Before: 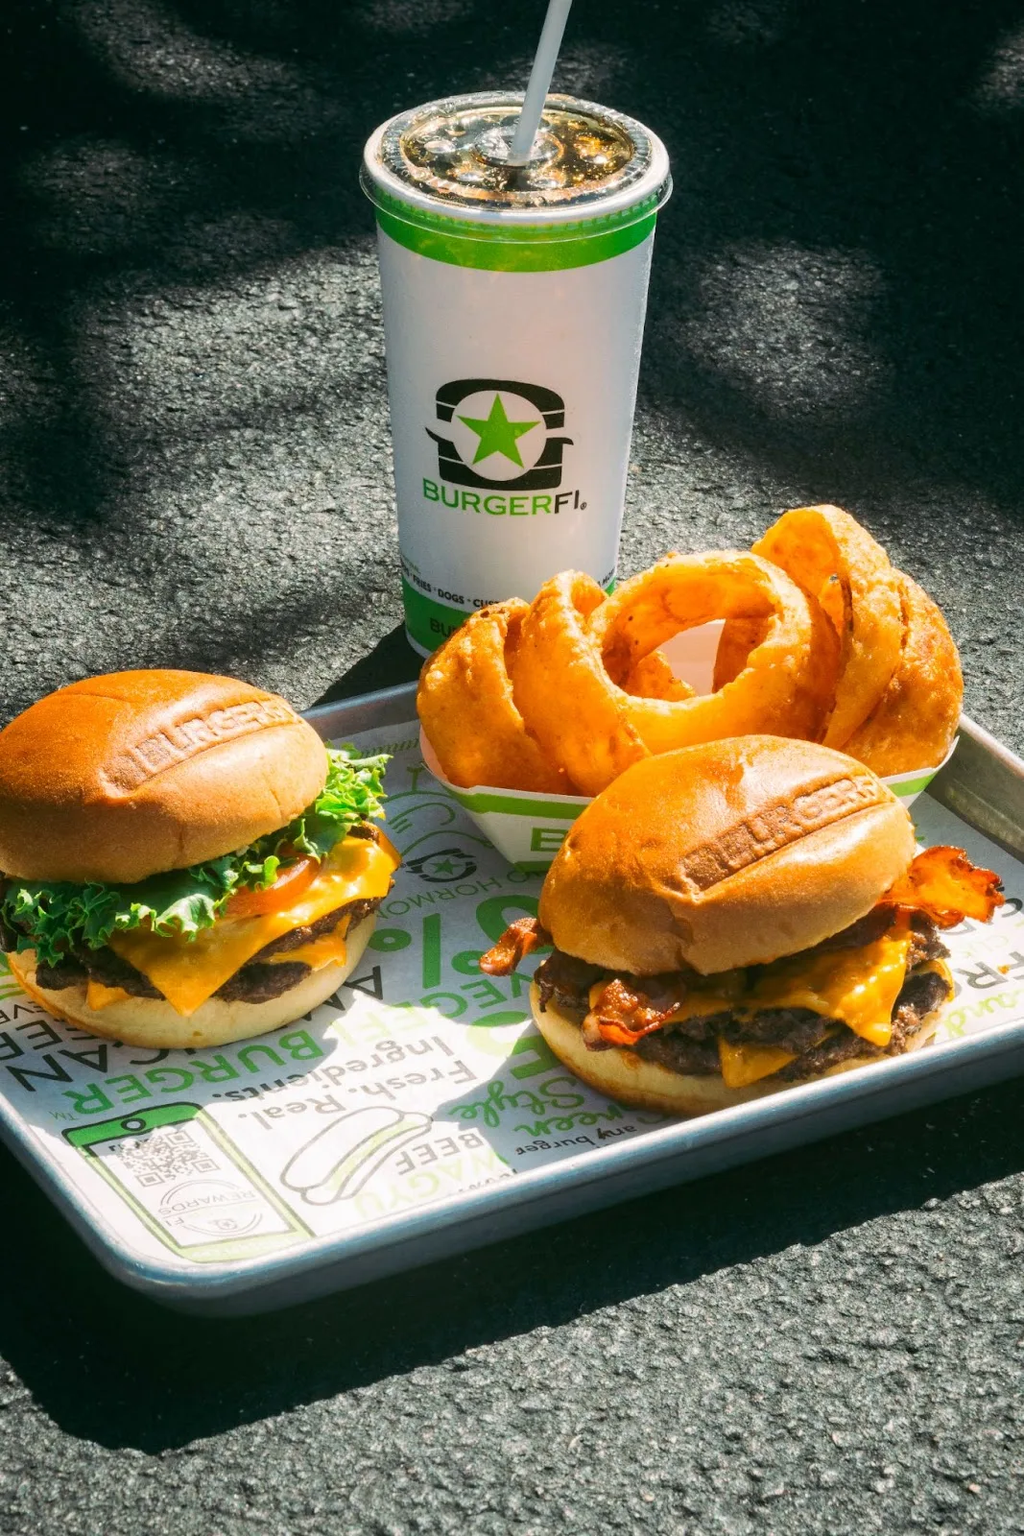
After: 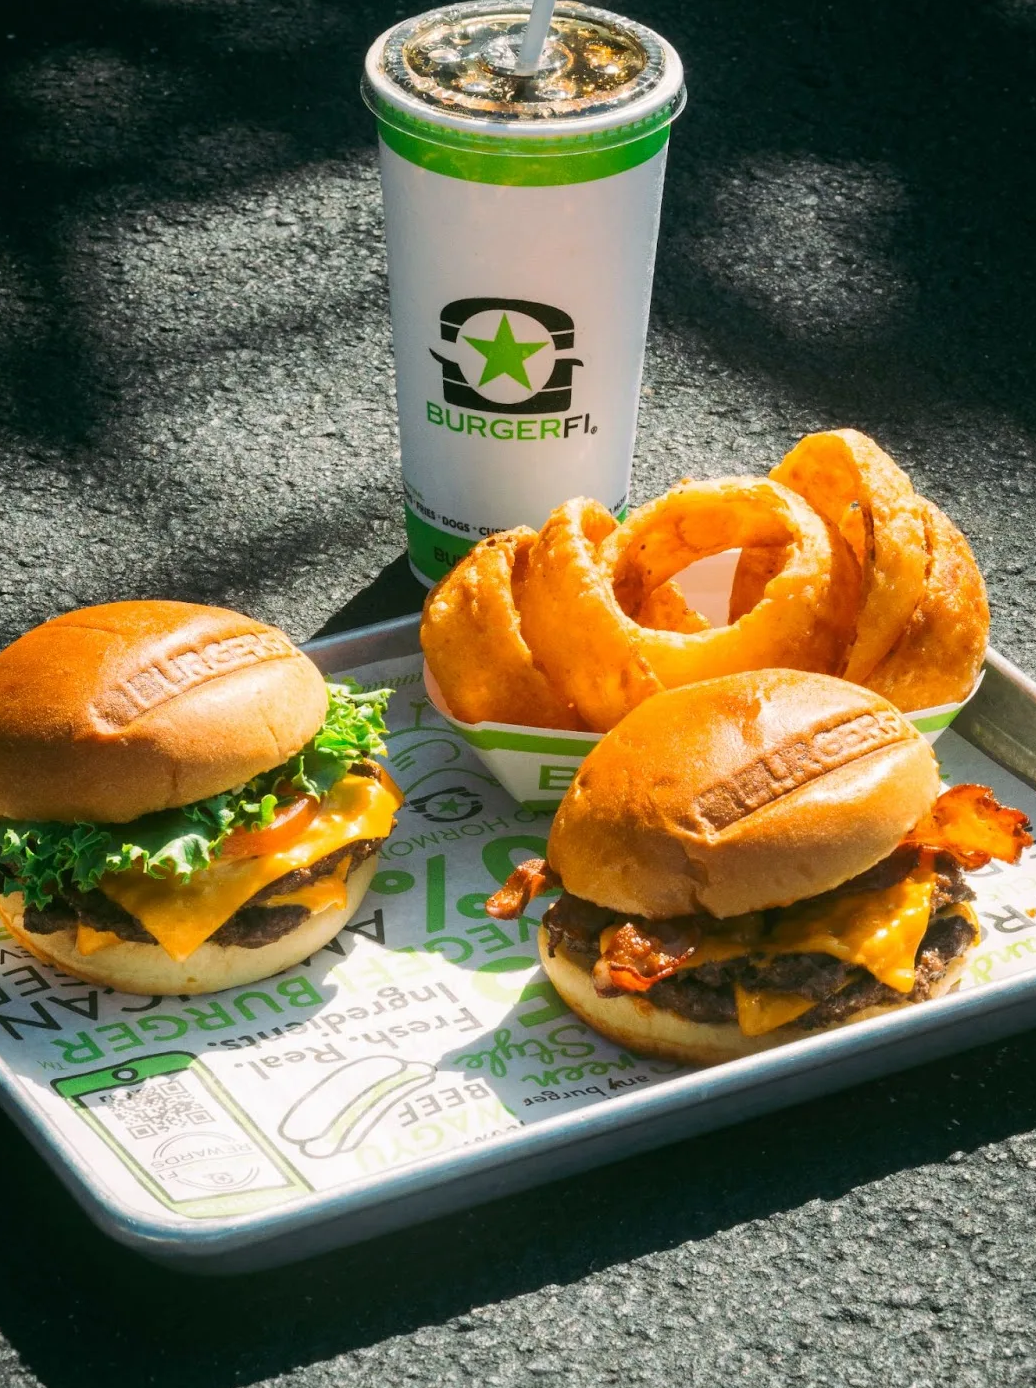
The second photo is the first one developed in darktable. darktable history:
crop: left 1.329%, top 6.088%, right 1.544%, bottom 7.145%
